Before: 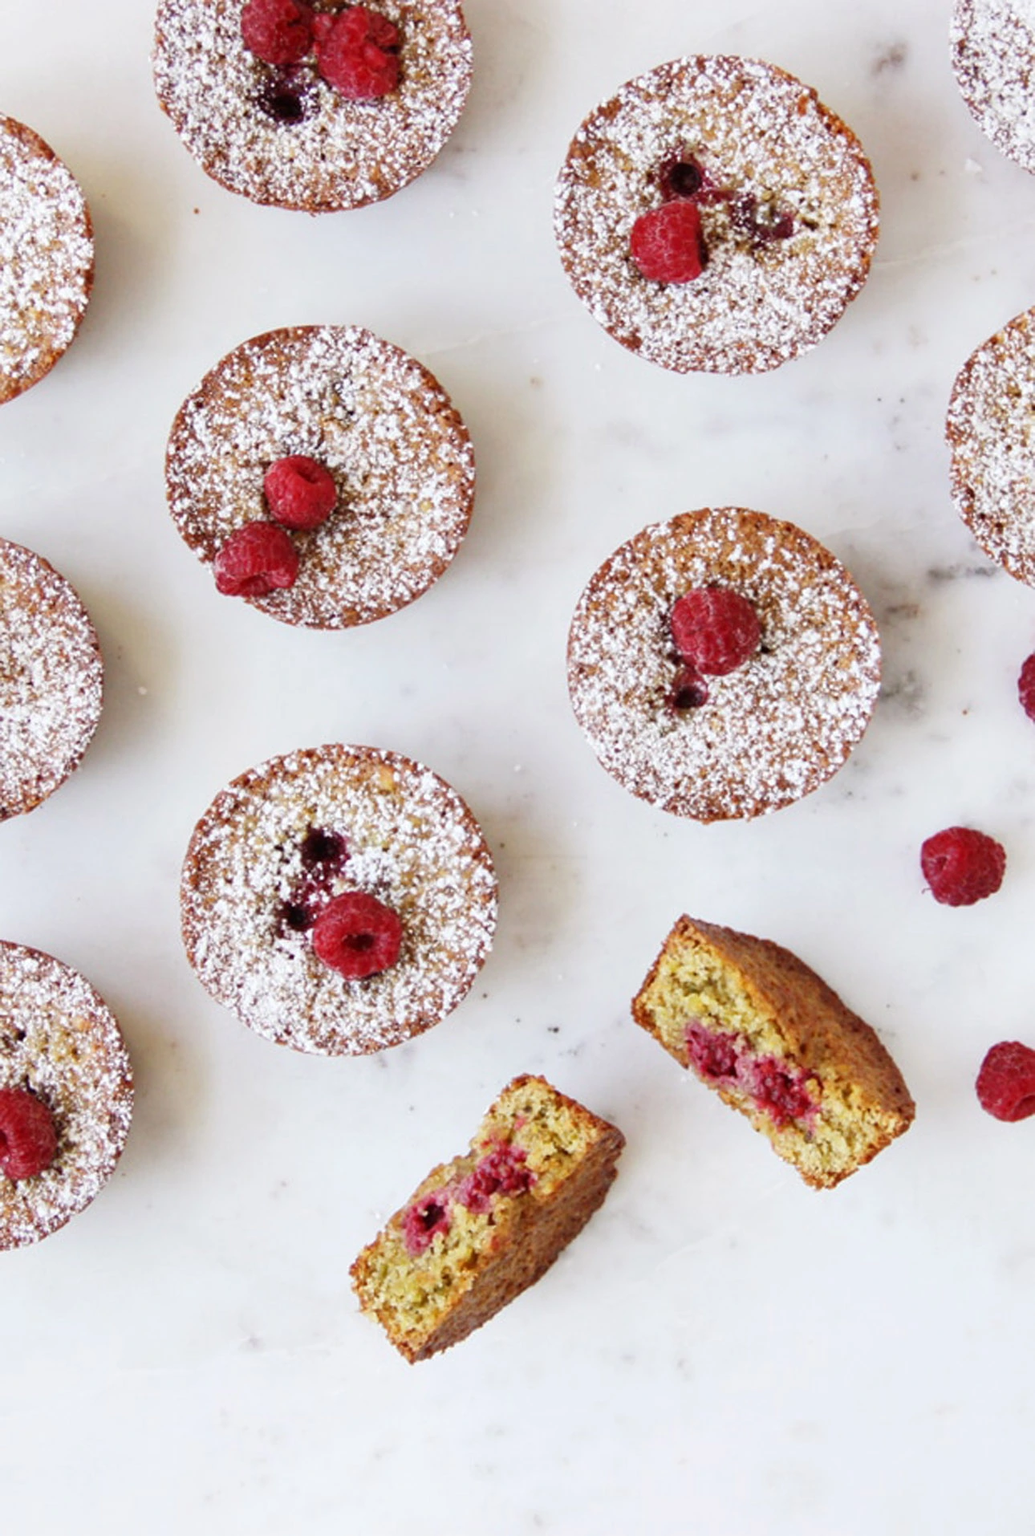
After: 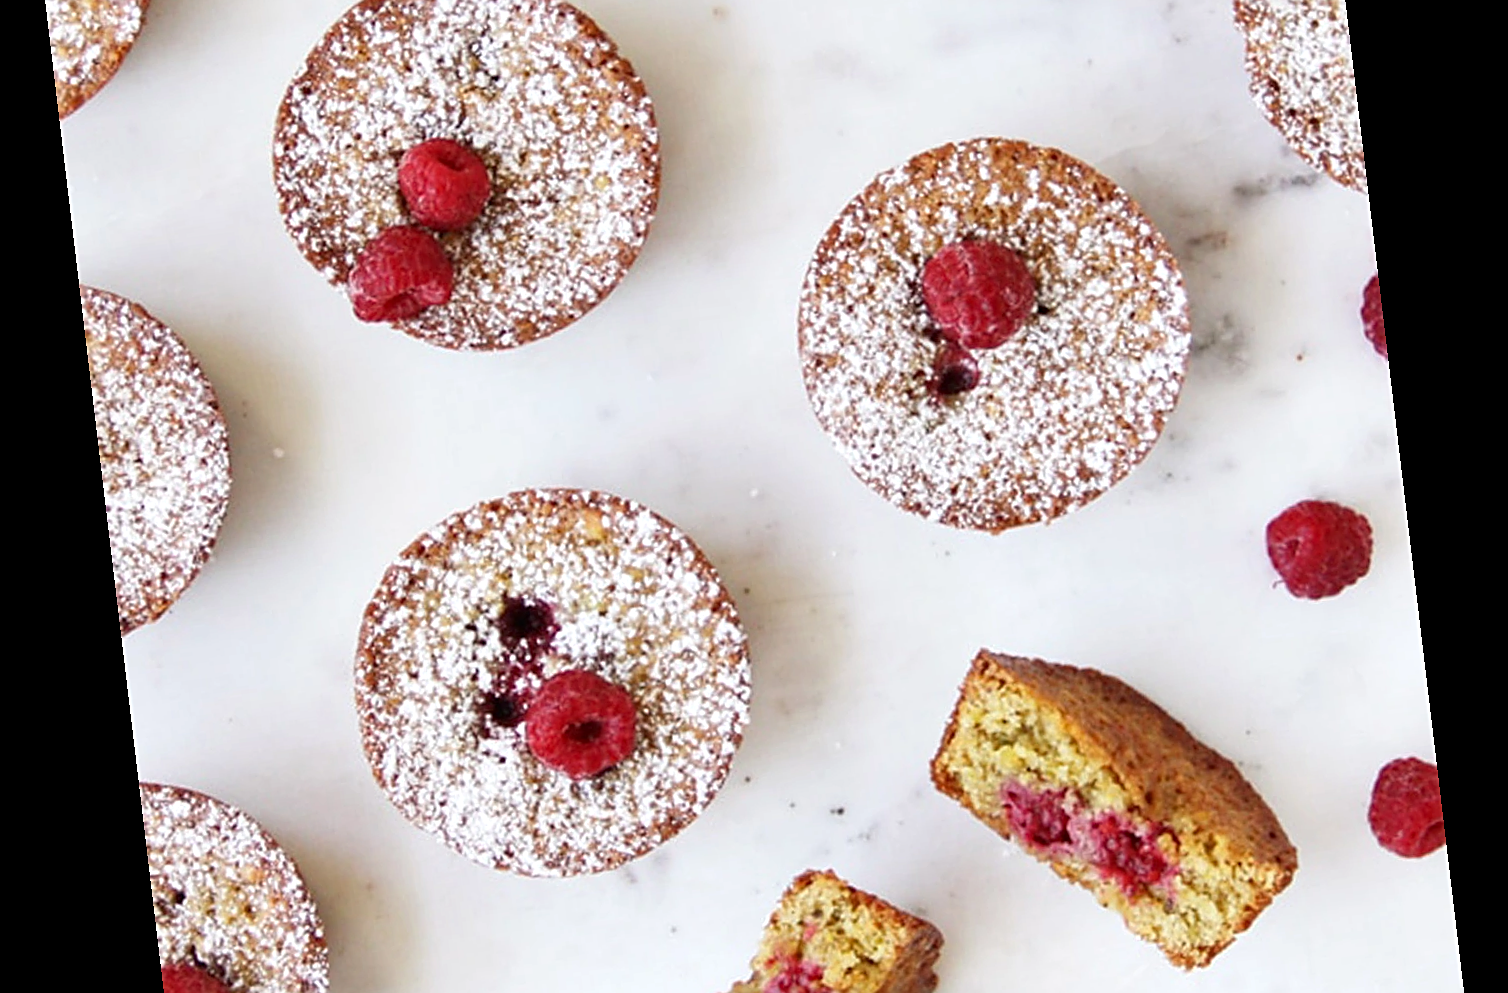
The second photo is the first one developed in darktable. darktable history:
crop and rotate: top 26.056%, bottom 25.543%
sharpen: on, module defaults
rotate and perspective: rotation -6.83°, automatic cropping off
exposure: black level correction 0.001, exposure 0.14 EV, compensate highlight preservation false
